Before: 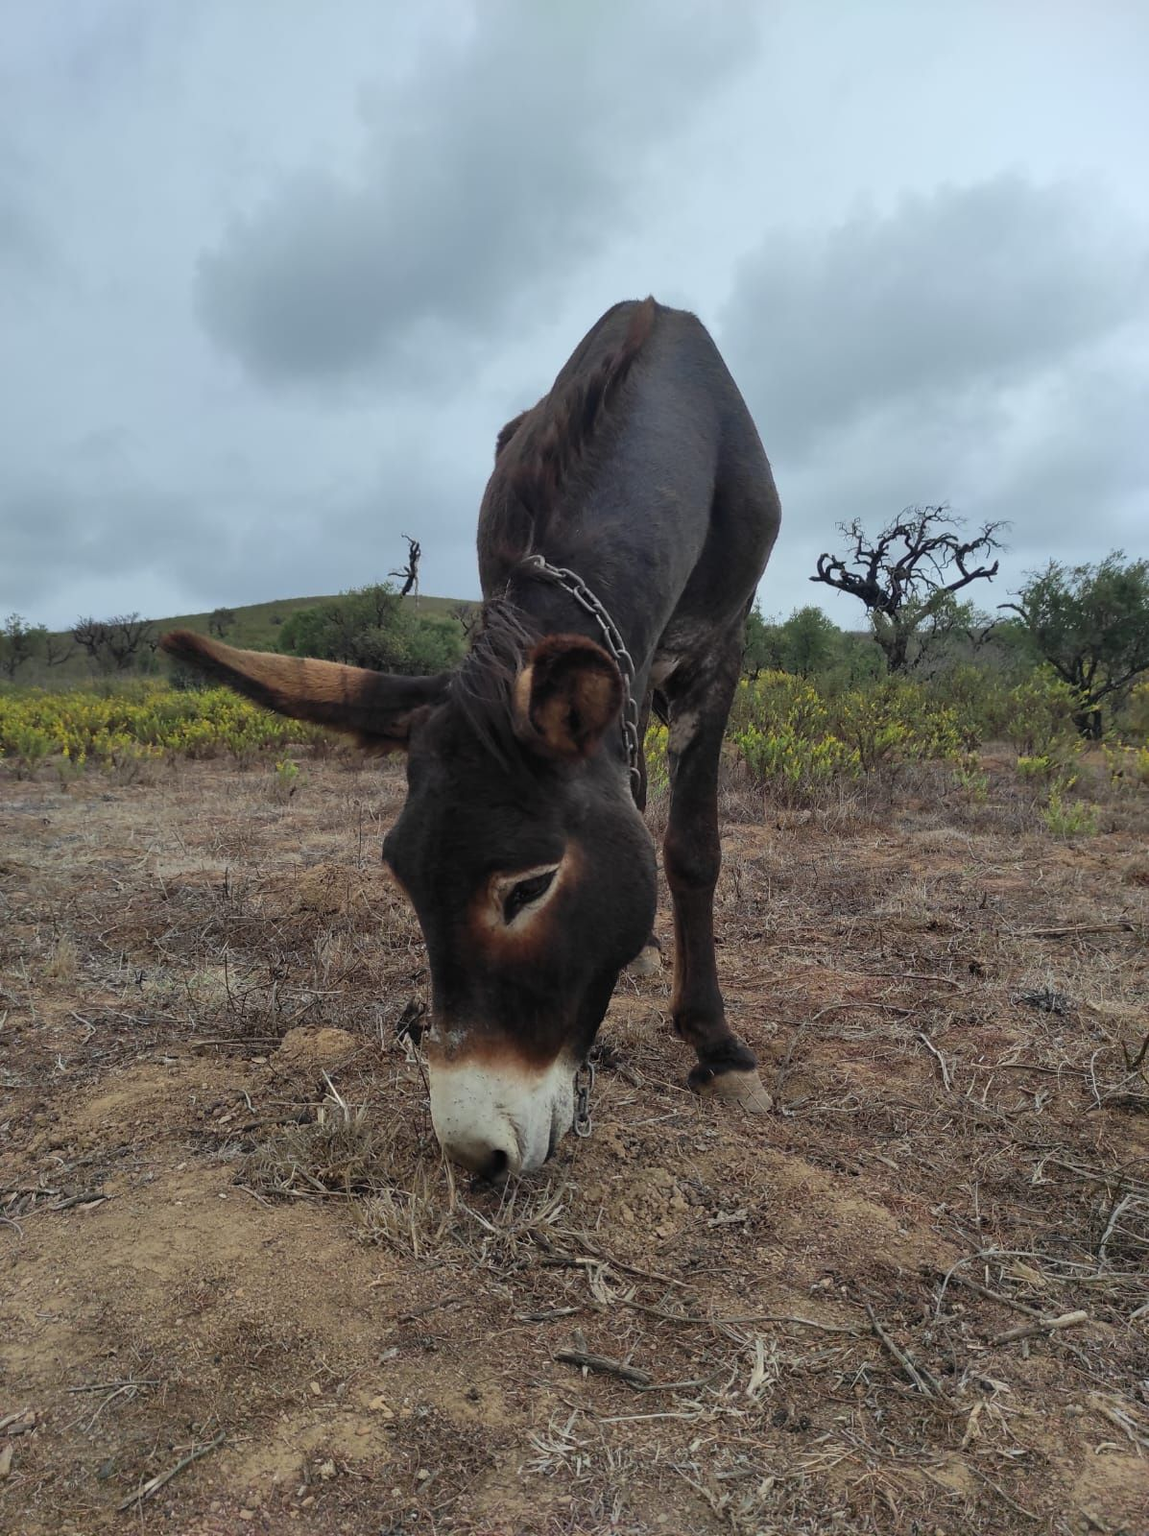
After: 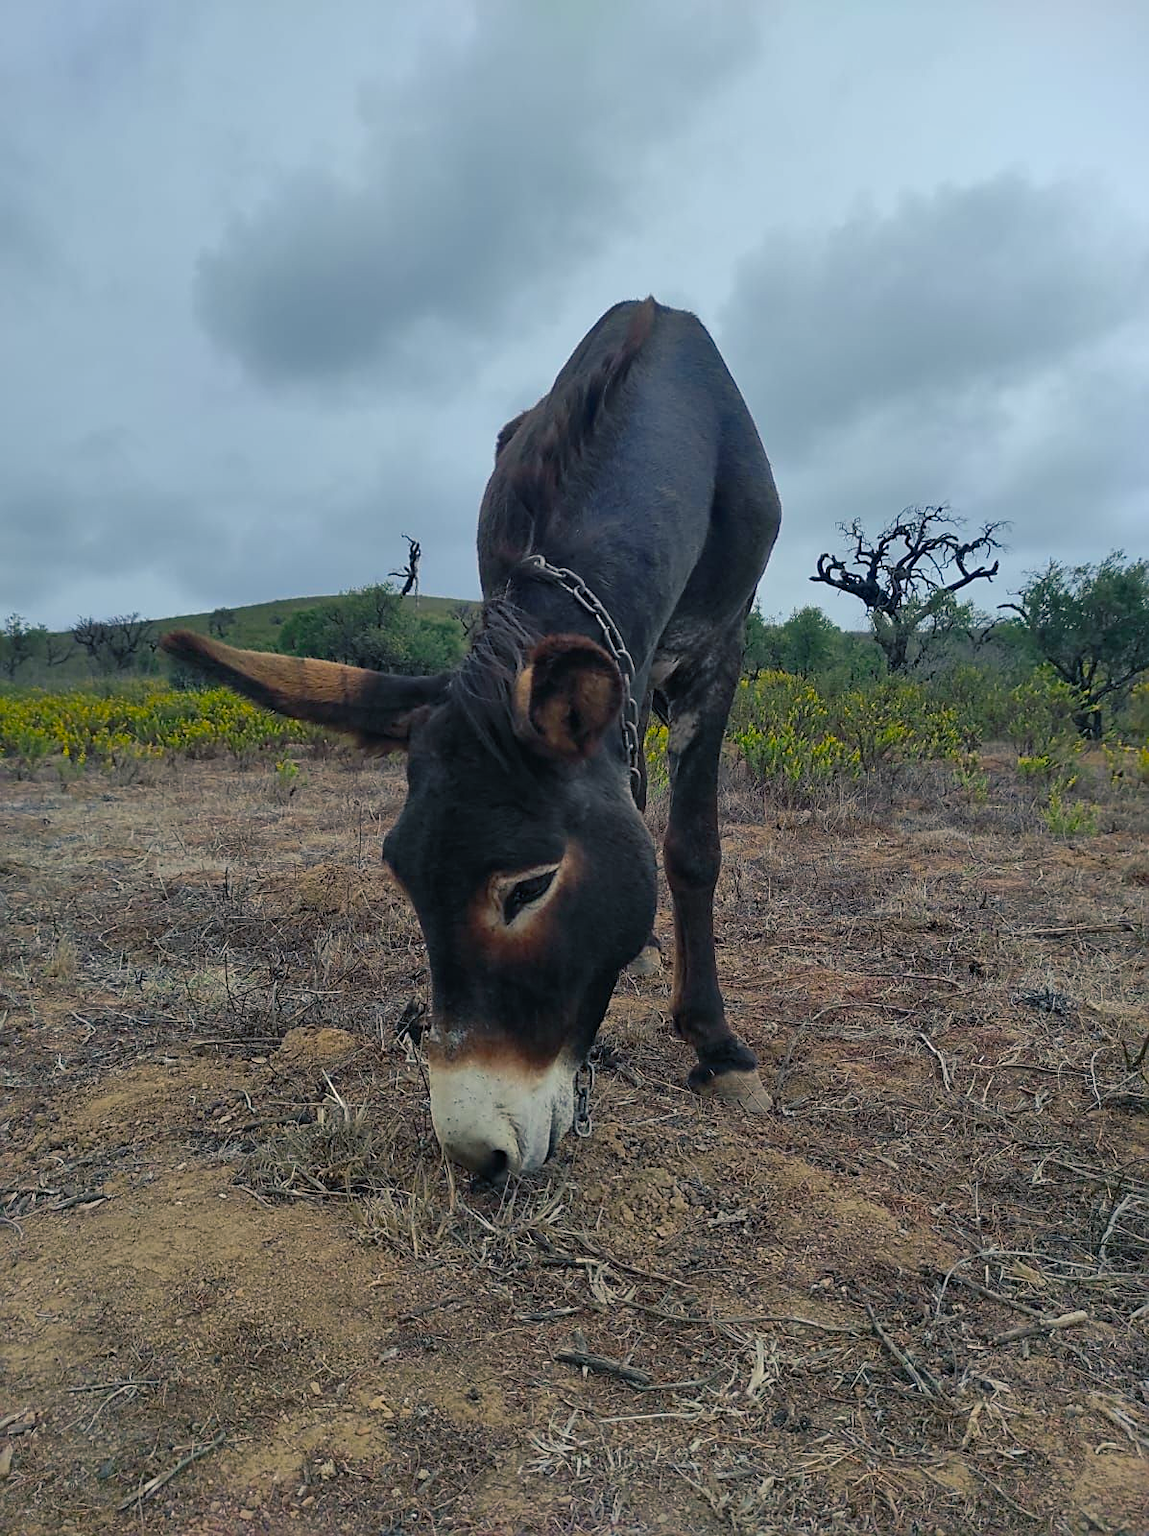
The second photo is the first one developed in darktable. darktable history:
levels: mode automatic, levels [0.072, 0.414, 0.976]
sharpen: on, module defaults
shadows and highlights: shadows 24.76, white point adjustment -2.82, highlights -29.77
color balance rgb: shadows lift › chroma 7.137%, shadows lift › hue 245.9°, power › hue 329.42°, perceptual saturation grading › global saturation 19.97%, saturation formula JzAzBz (2021)
